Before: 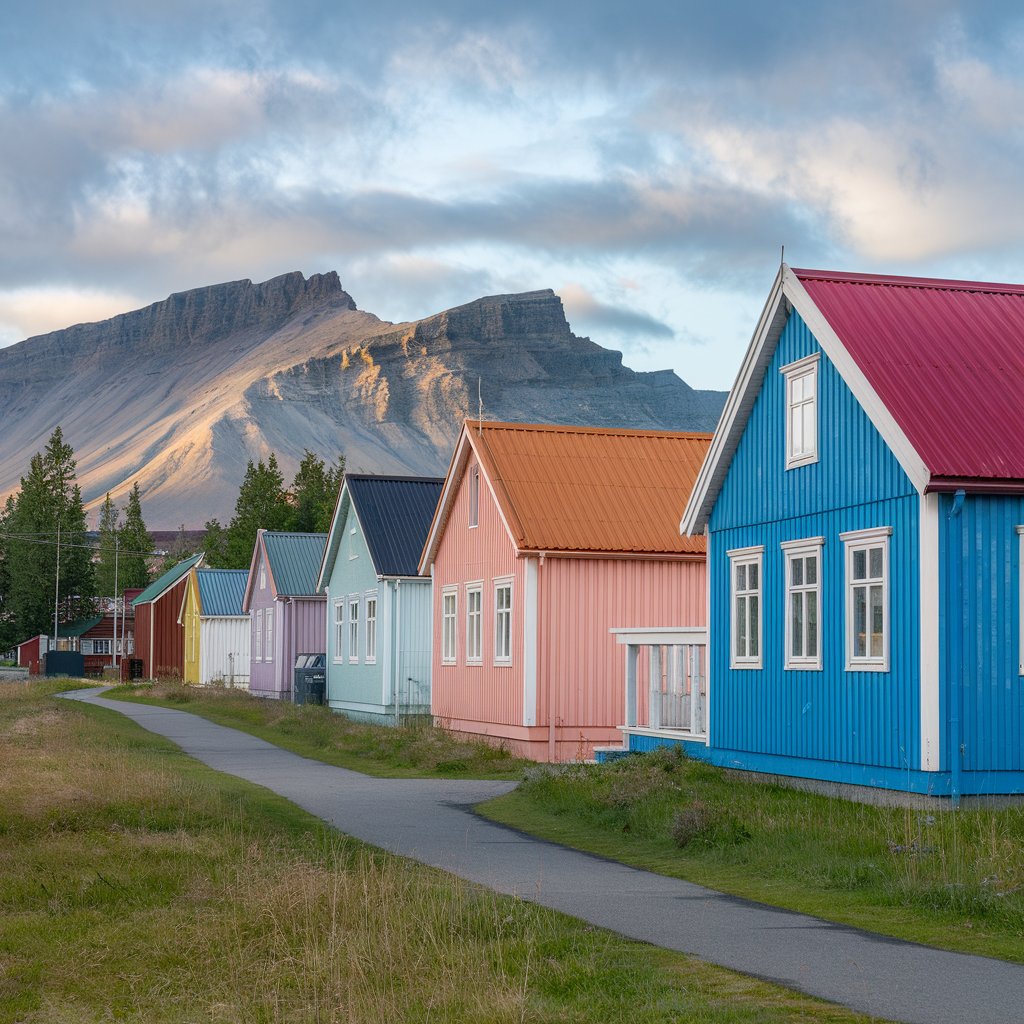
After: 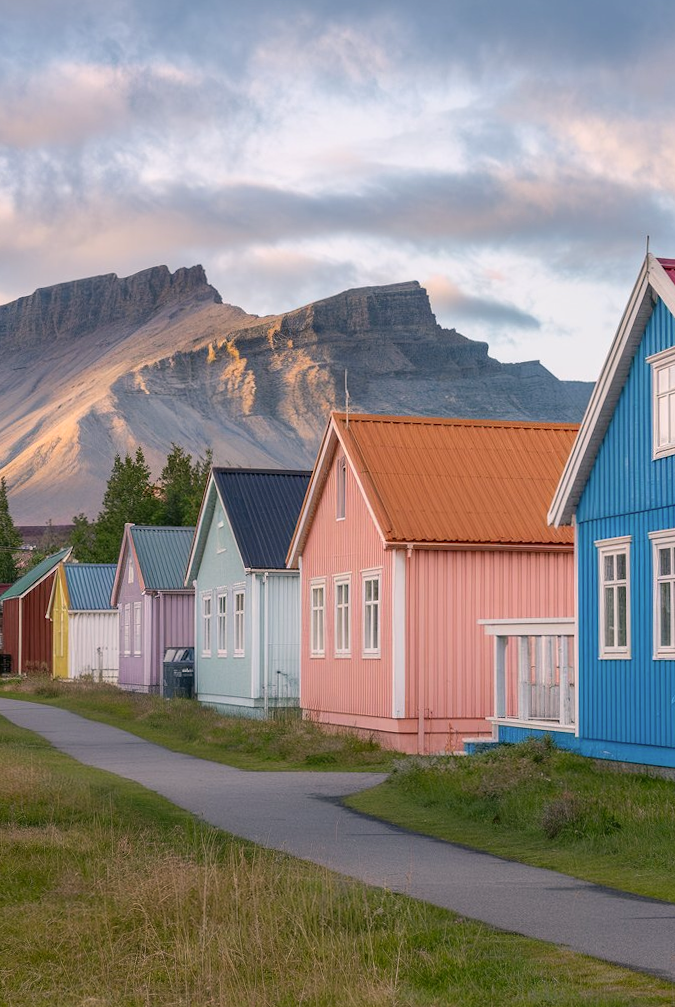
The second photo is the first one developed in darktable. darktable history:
rotate and perspective: rotation -0.45°, automatic cropping original format, crop left 0.008, crop right 0.992, crop top 0.012, crop bottom 0.988
crop and rotate: left 12.673%, right 20.66%
color correction: highlights a* 7.34, highlights b* 4.37
